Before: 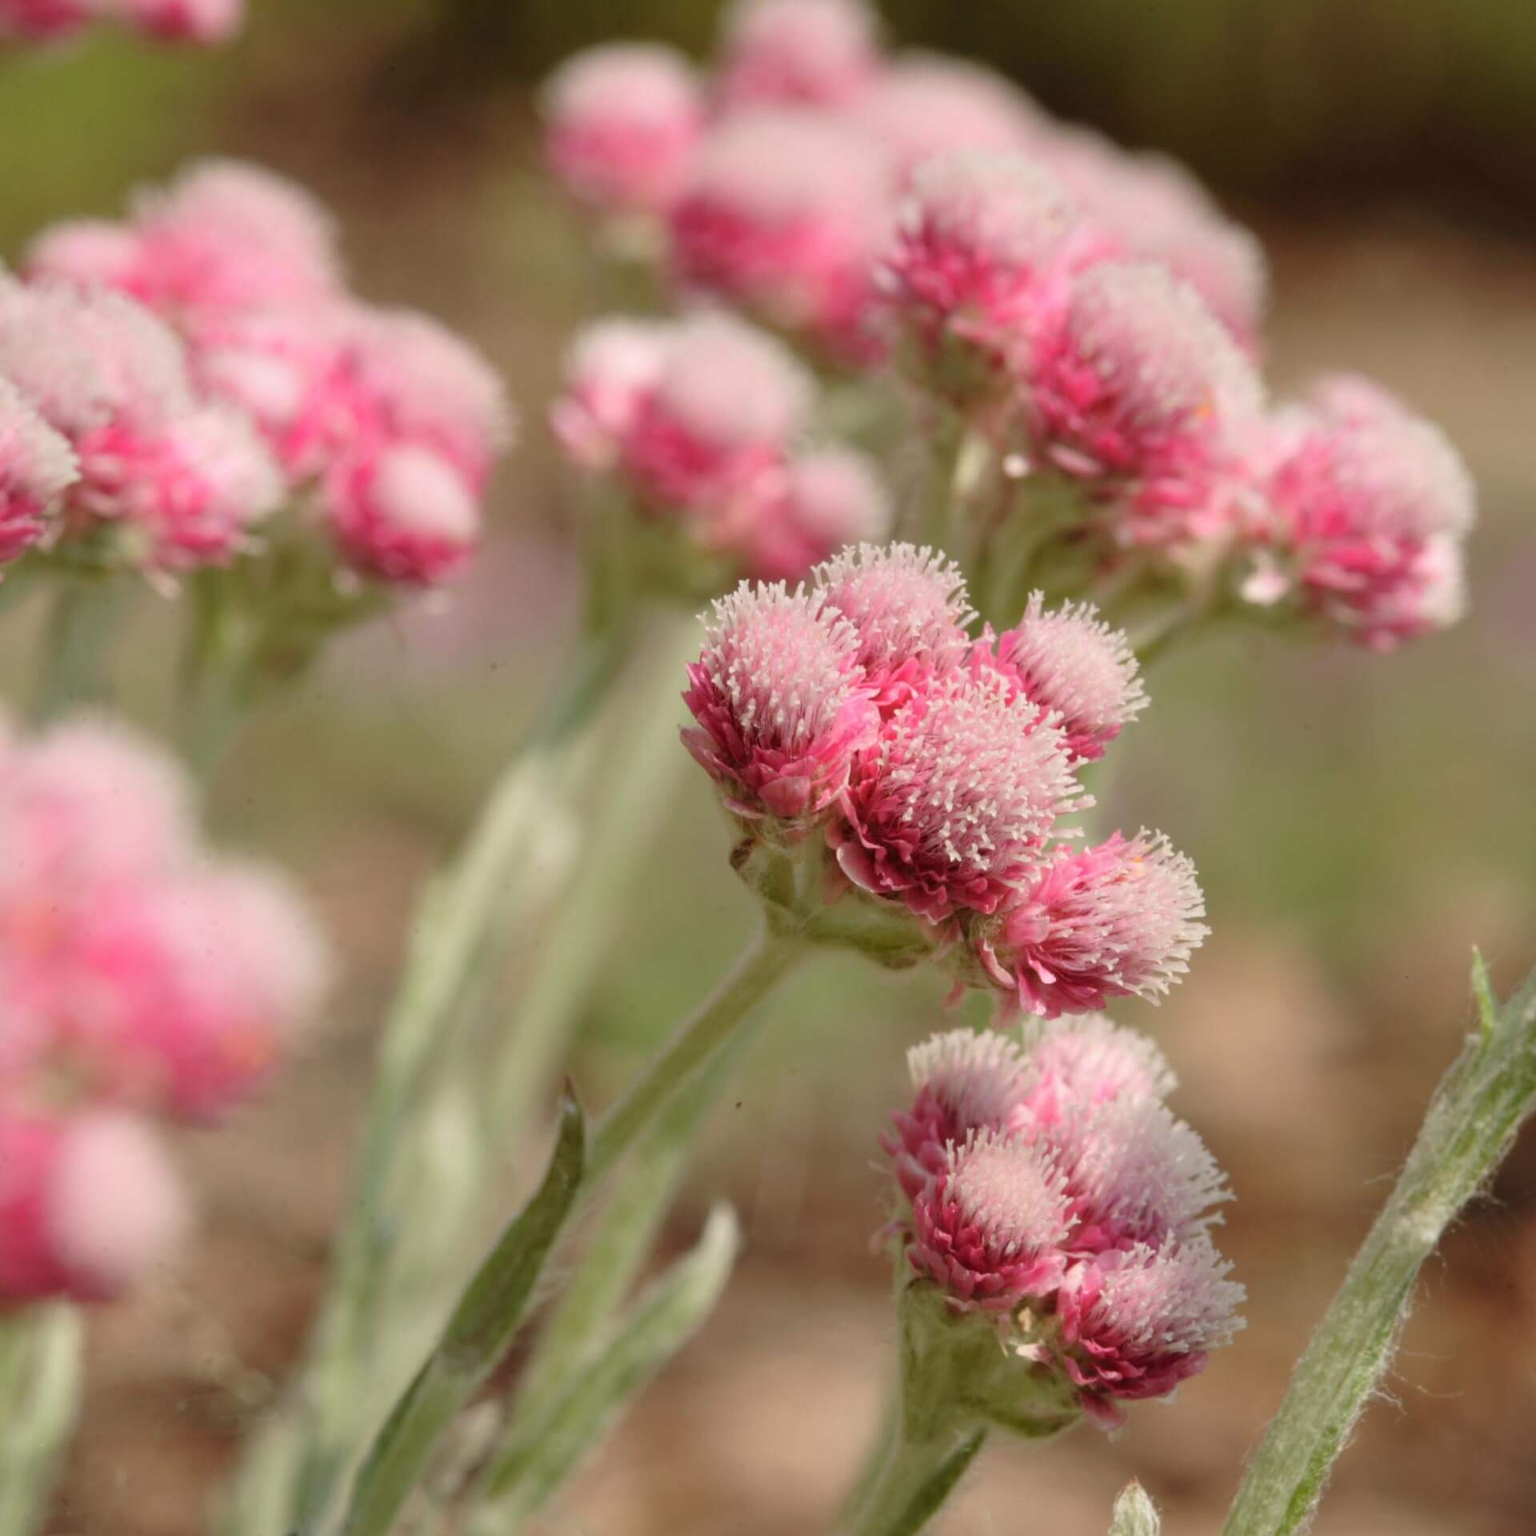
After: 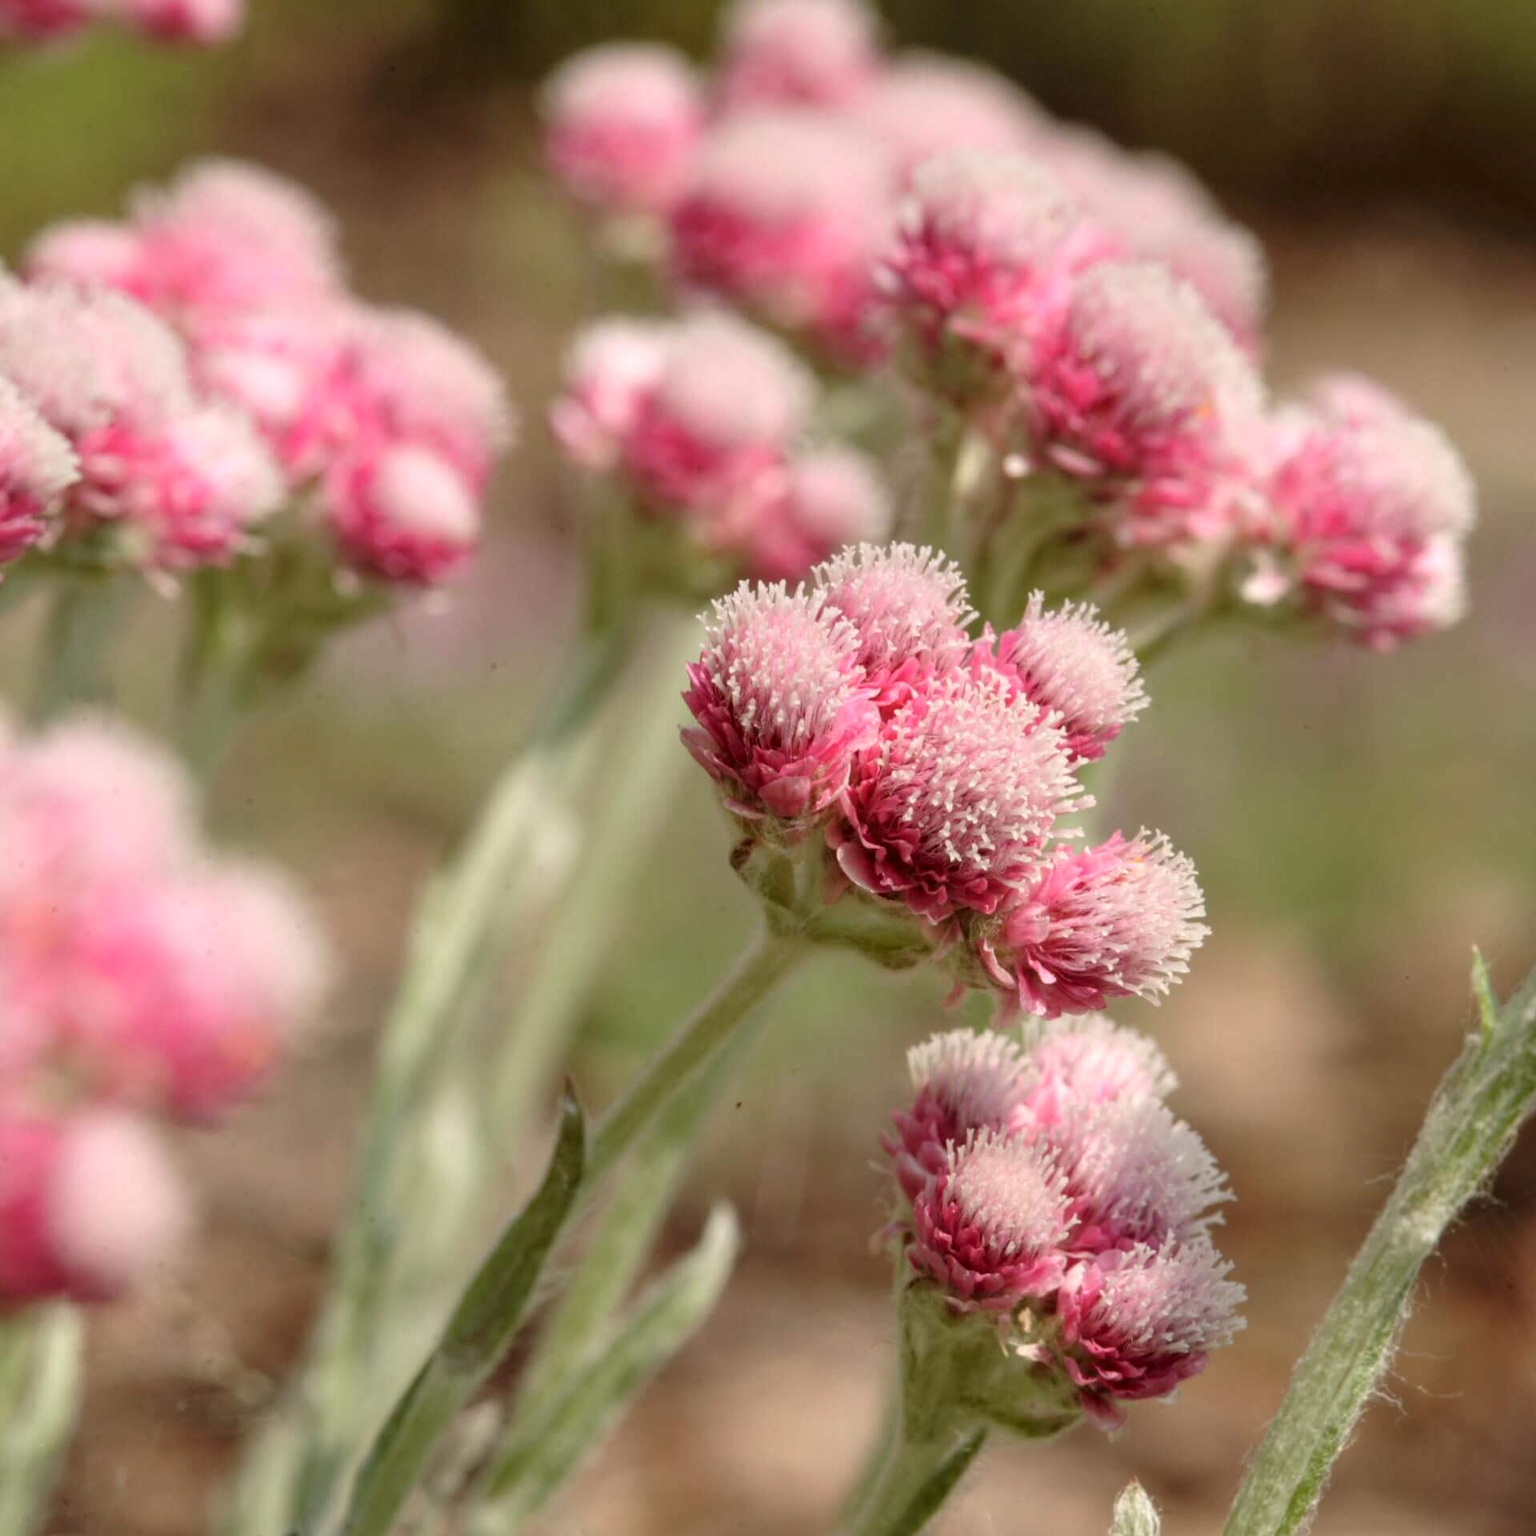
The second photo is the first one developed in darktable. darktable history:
shadows and highlights: shadows -0.879, highlights 40.36
local contrast: on, module defaults
